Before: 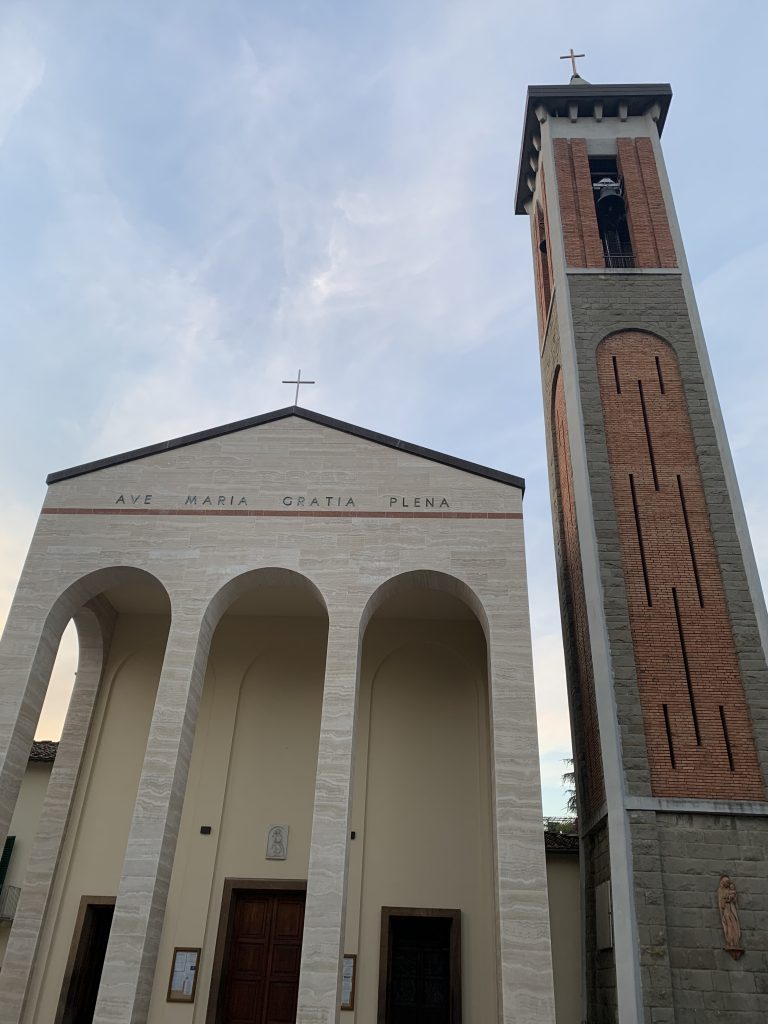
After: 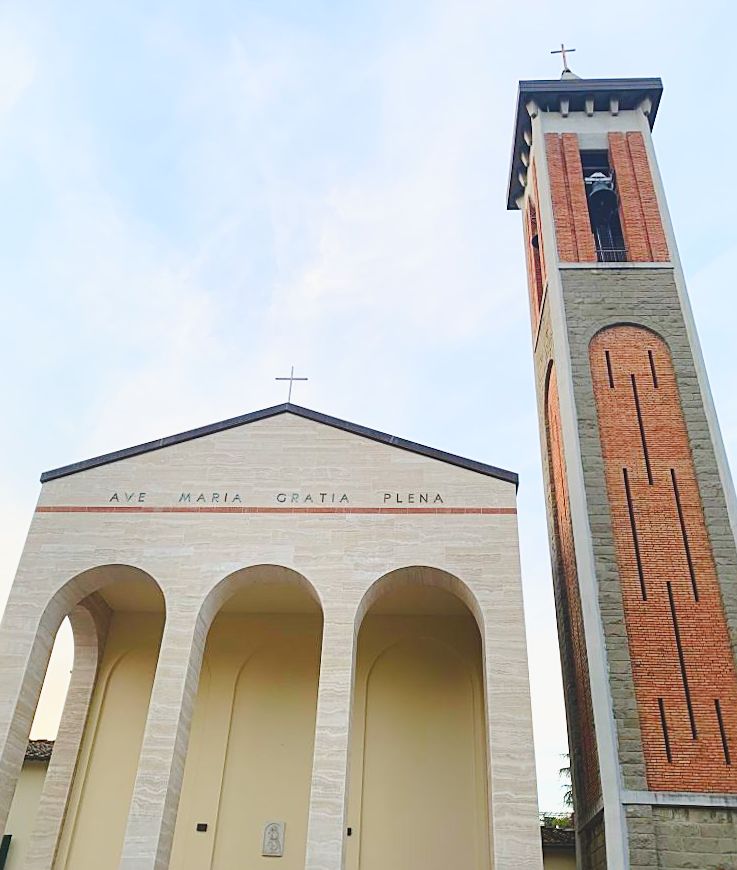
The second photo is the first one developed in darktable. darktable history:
sharpen: on, module defaults
base curve: curves: ch0 [(0, 0) (0.025, 0.046) (0.112, 0.277) (0.467, 0.74) (0.814, 0.929) (1, 0.942)], preserve colors none
exposure: black level correction -0.01, exposure 0.072 EV, compensate highlight preservation false
crop and rotate: angle 0.41°, left 0.32%, right 2.775%, bottom 14.166%
color correction: highlights b* 0.004, saturation 1.85
